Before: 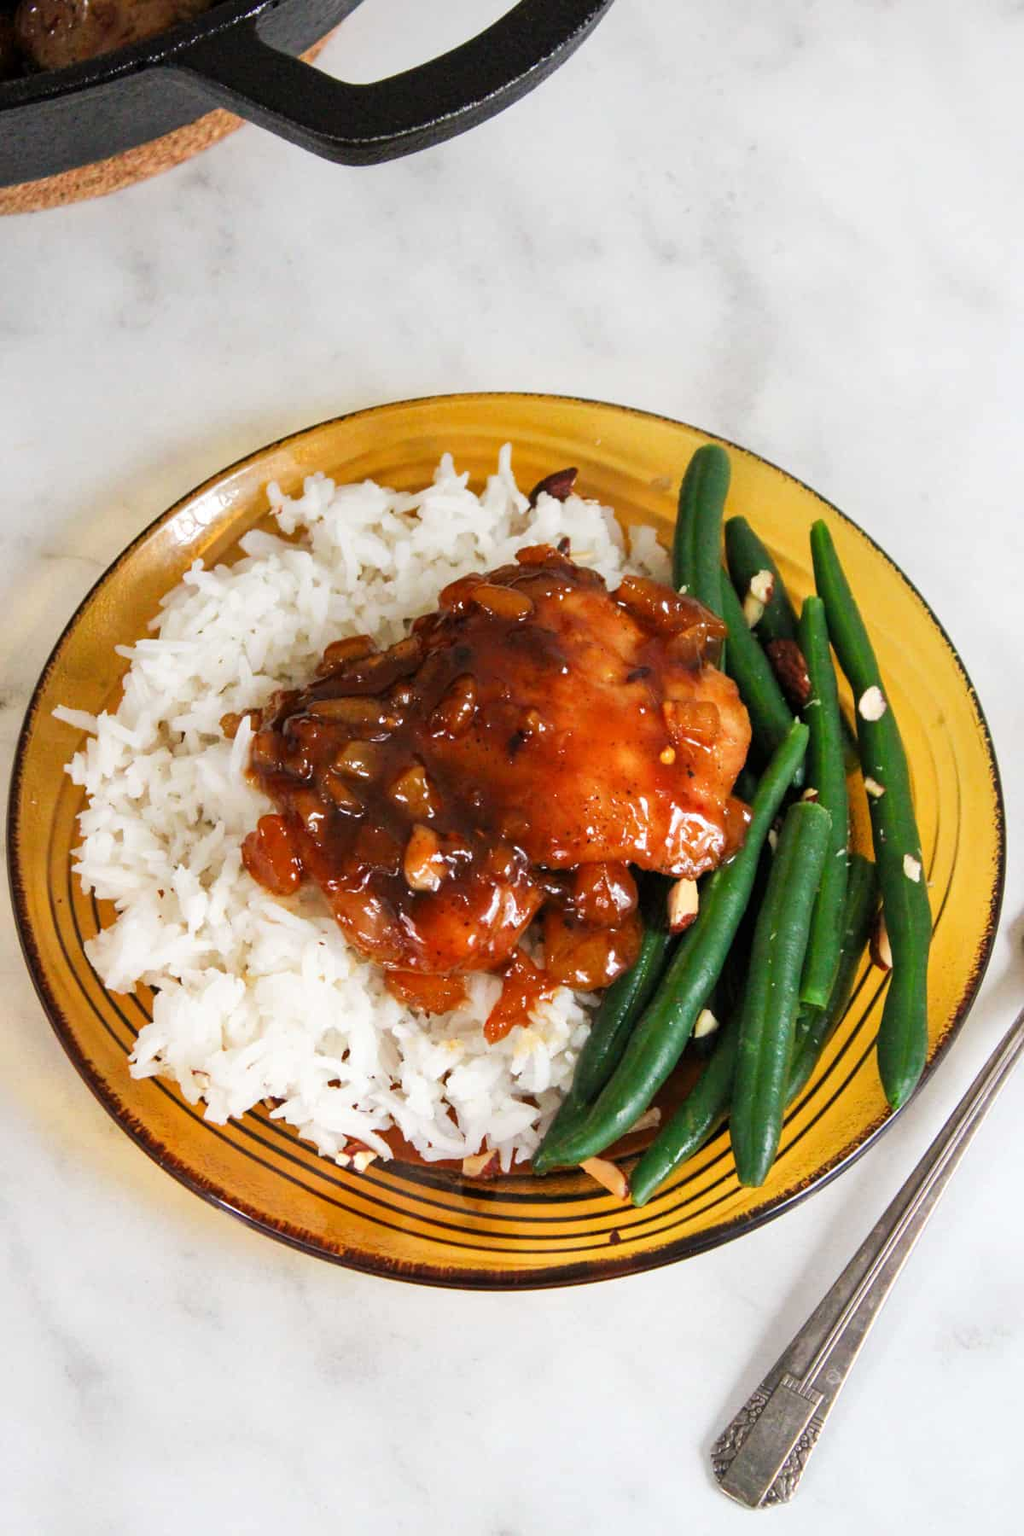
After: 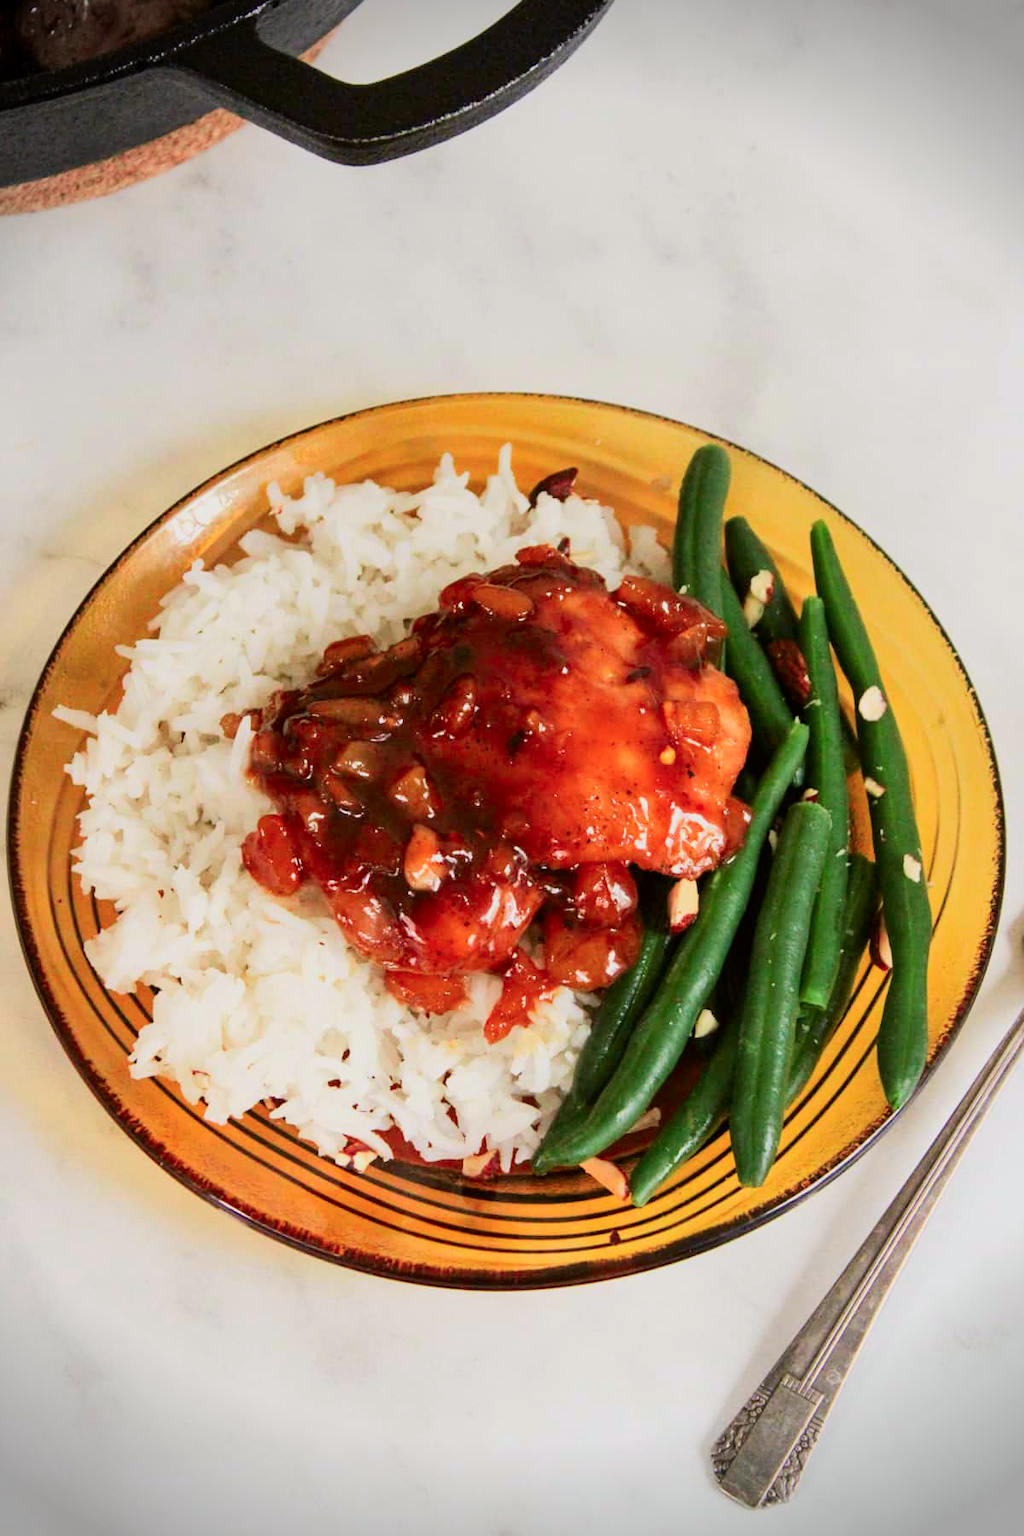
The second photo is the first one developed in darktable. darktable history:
tone curve: curves: ch0 [(0, 0) (0.091, 0.066) (0.184, 0.16) (0.491, 0.519) (0.748, 0.765) (1, 0.919)]; ch1 [(0, 0) (0.179, 0.173) (0.322, 0.32) (0.424, 0.424) (0.502, 0.504) (0.56, 0.578) (0.631, 0.675) (0.777, 0.806) (1, 1)]; ch2 [(0, 0) (0.434, 0.447) (0.483, 0.487) (0.547, 0.573) (0.676, 0.673) (1, 1)], color space Lab, independent channels, preserve colors none
vignetting: fall-off start 88.03%, fall-off radius 24.9%
